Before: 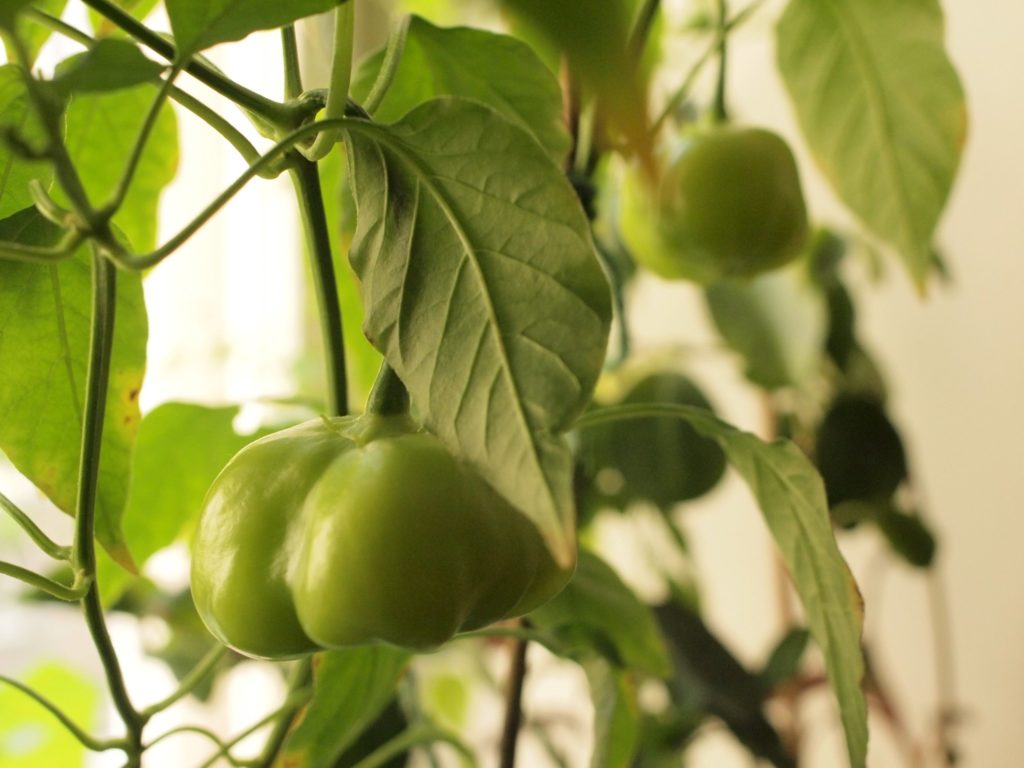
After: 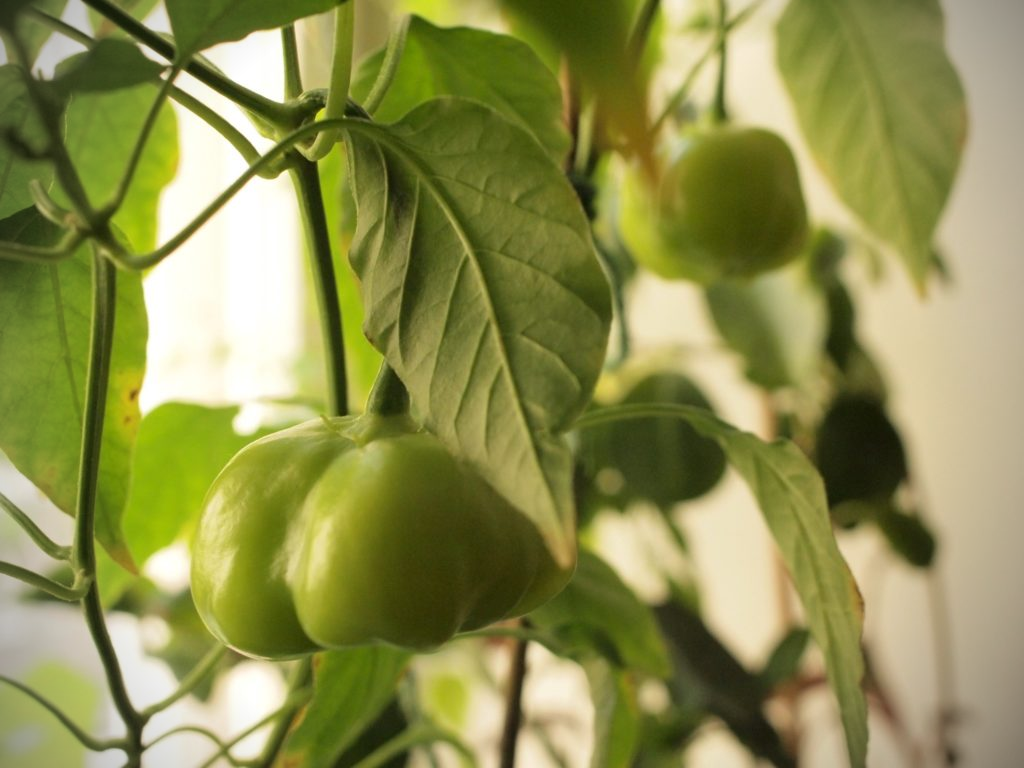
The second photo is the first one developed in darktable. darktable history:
vignetting: brightness -0.715, saturation -0.484, unbound false
